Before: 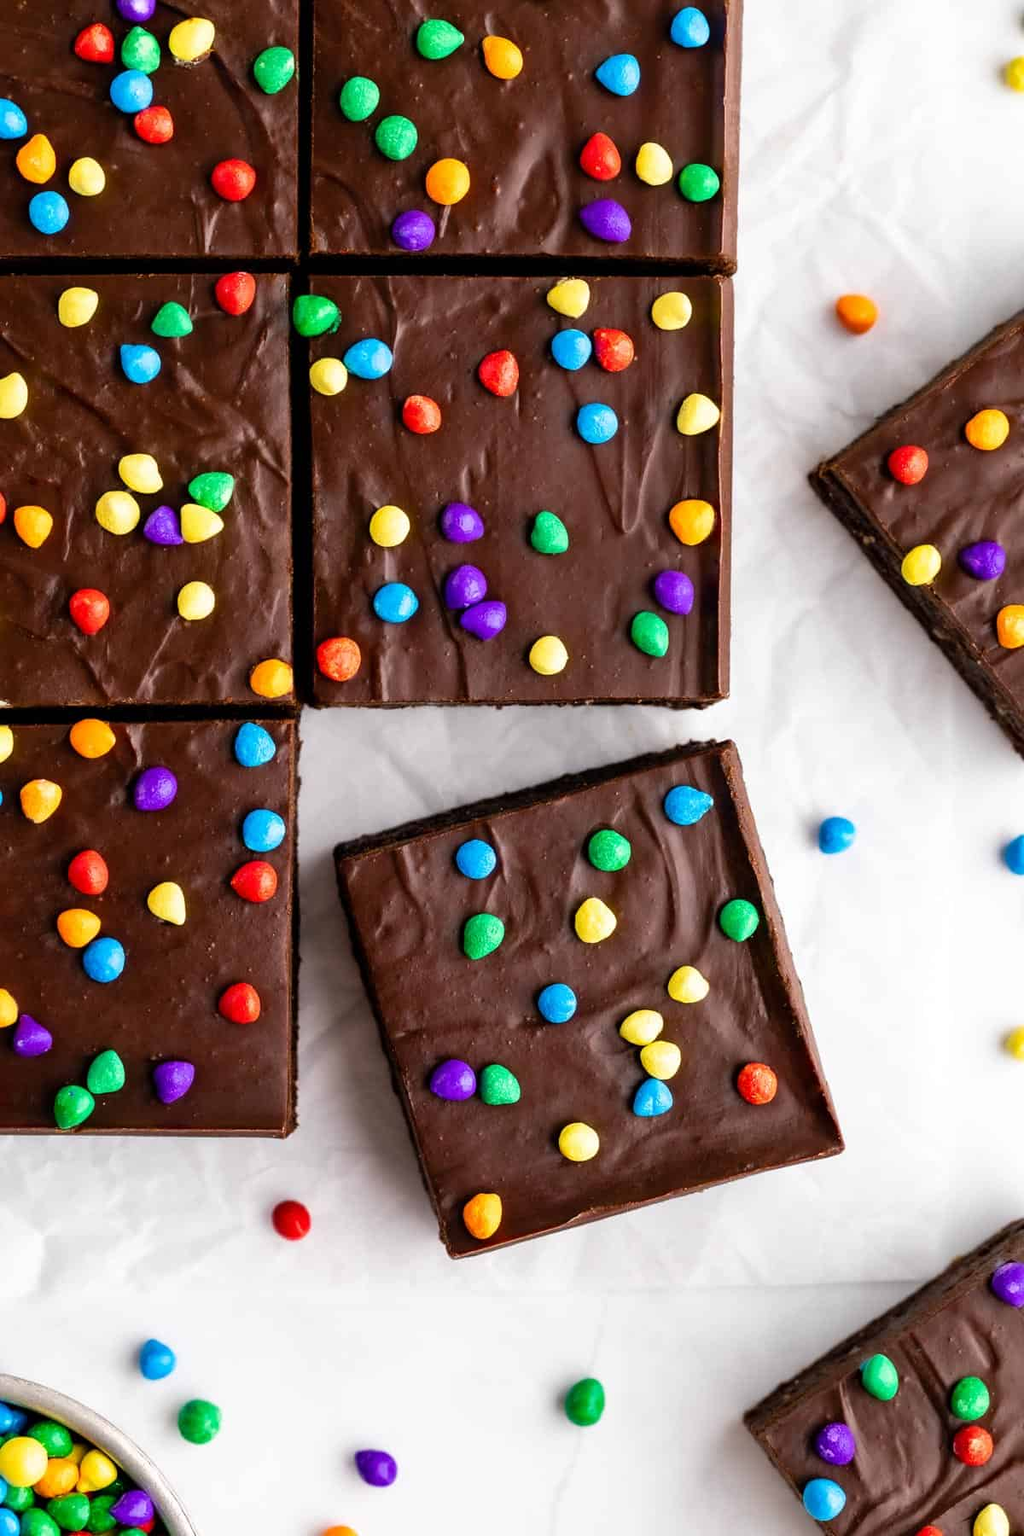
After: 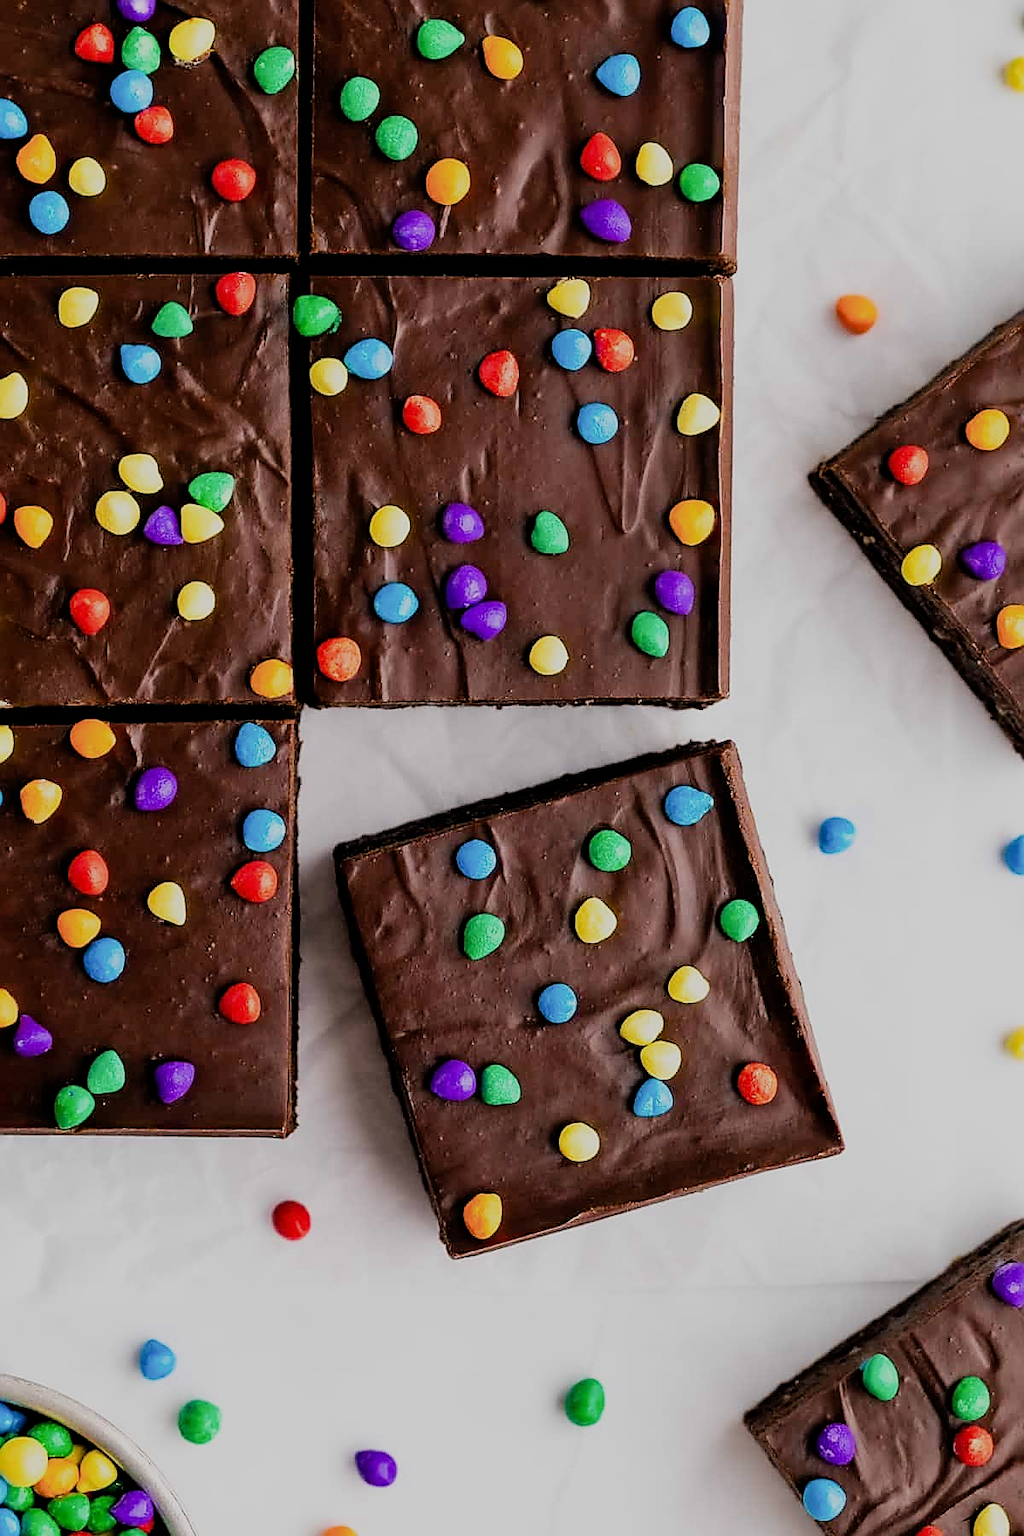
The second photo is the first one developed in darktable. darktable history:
filmic rgb: black relative exposure -6.86 EV, white relative exposure 5.89 EV, hardness 2.7
sharpen: radius 1.362, amount 1.235, threshold 0.814
